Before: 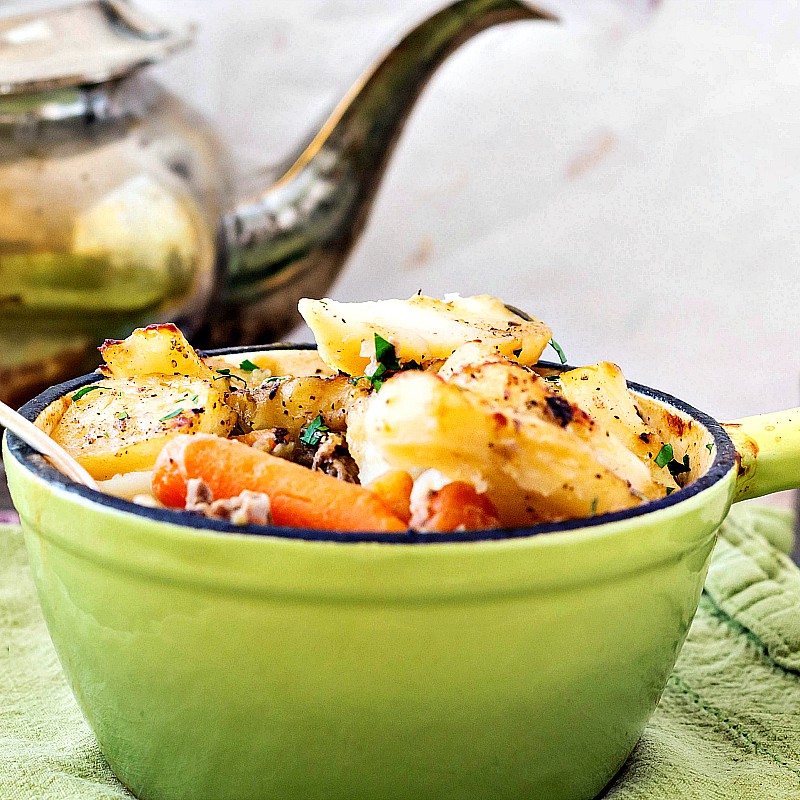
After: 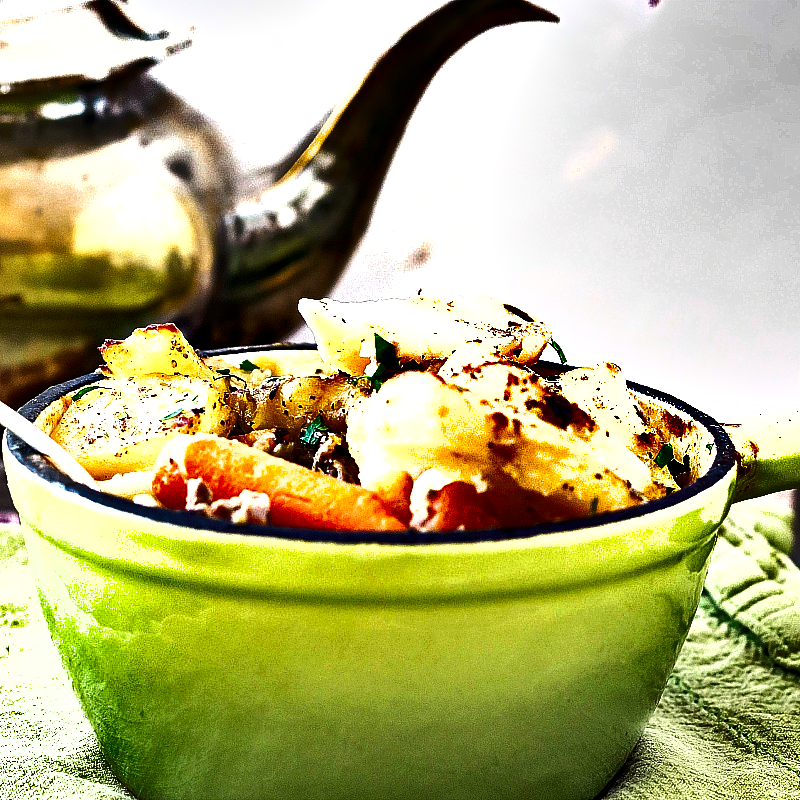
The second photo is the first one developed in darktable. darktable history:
shadows and highlights: shadows 24.5, highlights -78.15, soften with gaussian
exposure: exposure -0.151 EV, compensate highlight preservation false
tone equalizer: -8 EV -1.08 EV, -7 EV -1.01 EV, -6 EV -0.867 EV, -5 EV -0.578 EV, -3 EV 0.578 EV, -2 EV 0.867 EV, -1 EV 1.01 EV, +0 EV 1.08 EV, edges refinement/feathering 500, mask exposure compensation -1.57 EV, preserve details no
